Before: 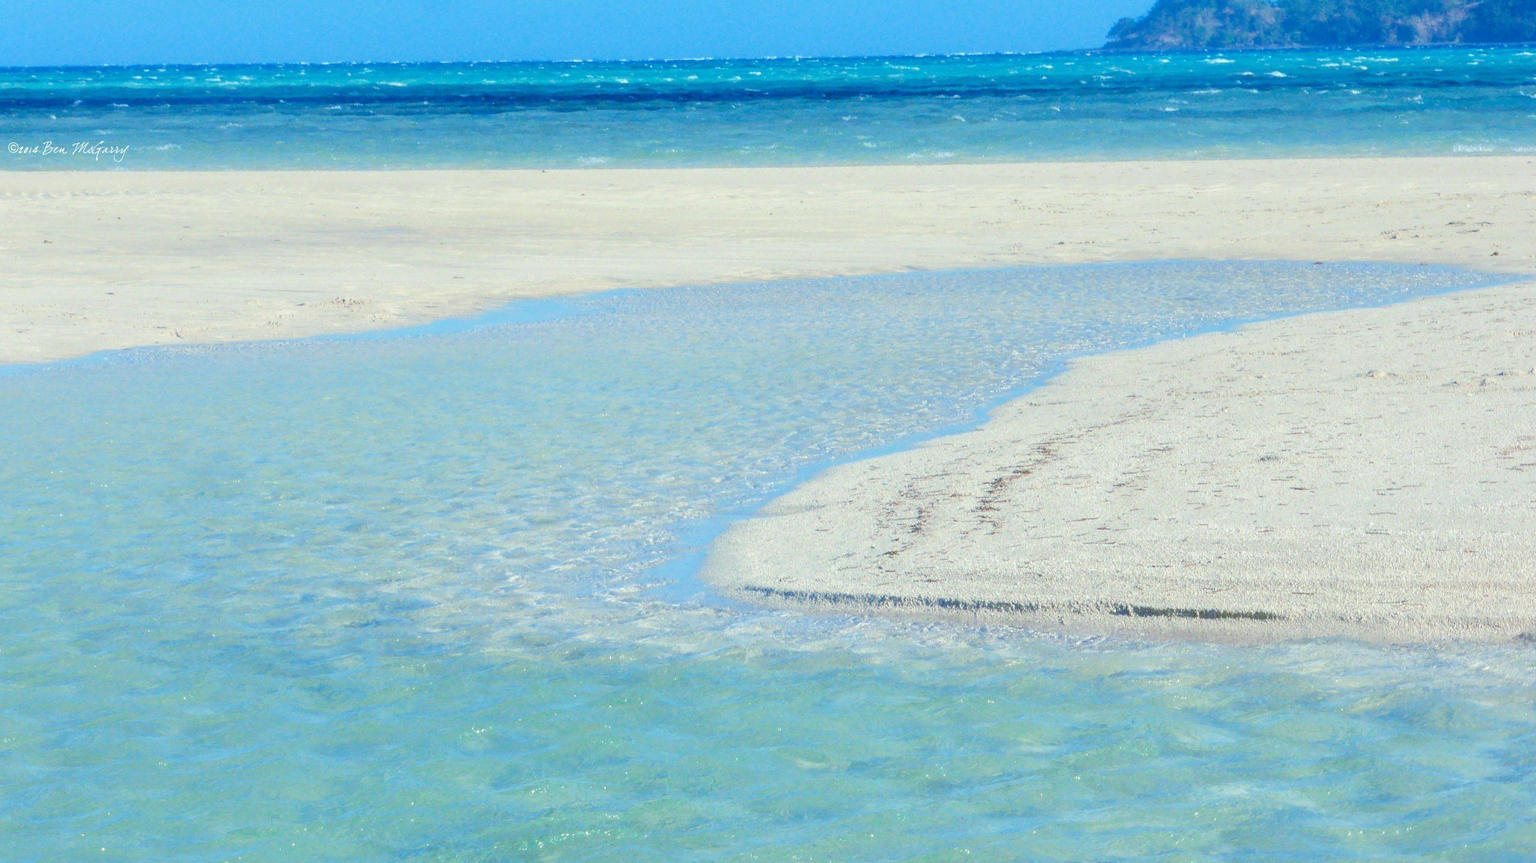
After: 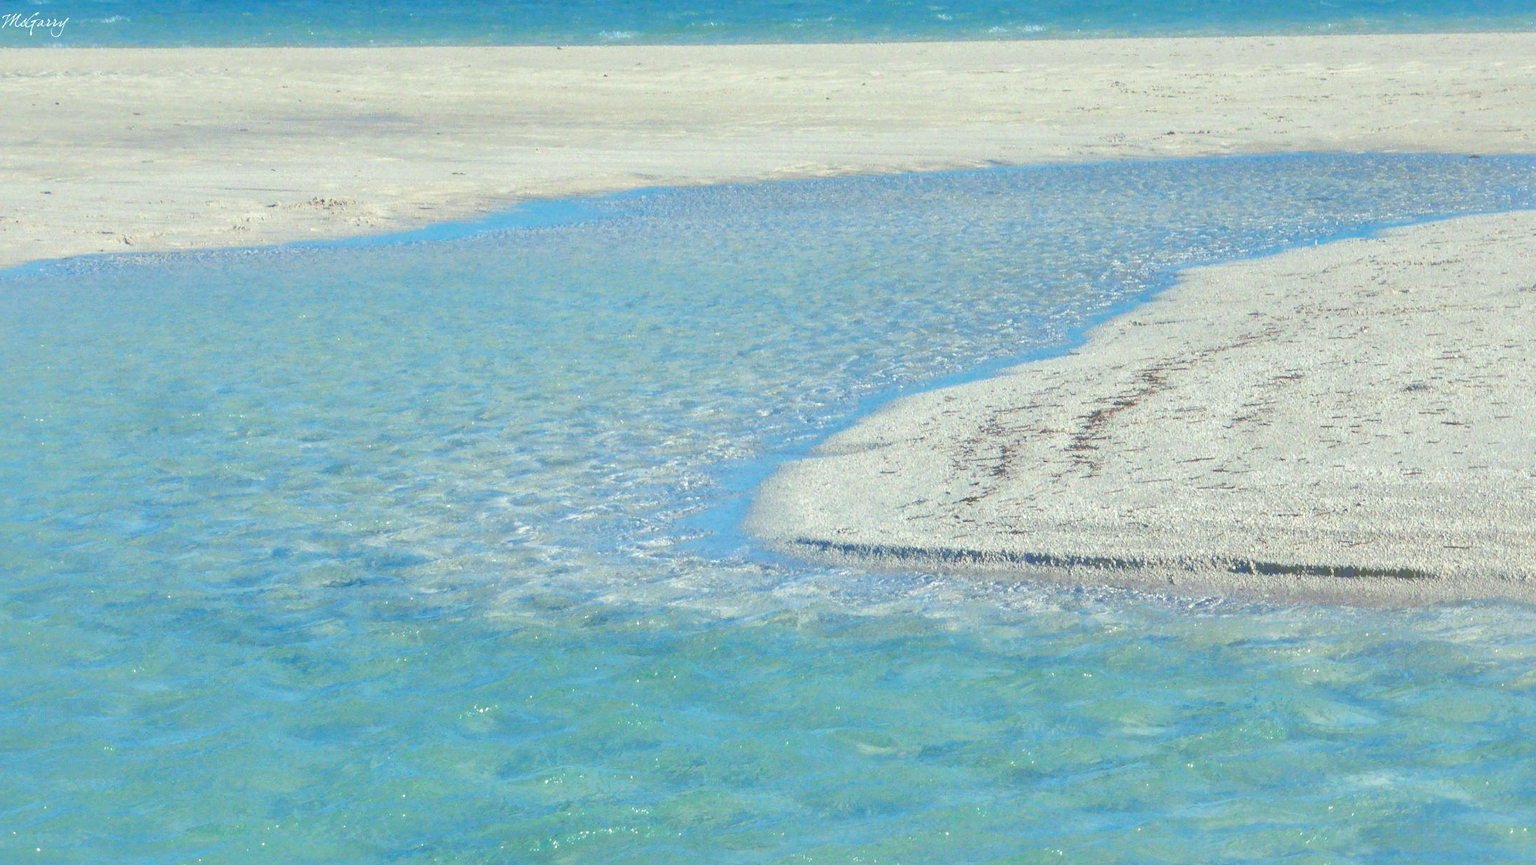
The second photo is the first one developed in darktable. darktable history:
shadows and highlights: on, module defaults
crop and rotate: left 4.646%, top 15.215%, right 10.716%
levels: levels [0.031, 0.5, 0.969]
